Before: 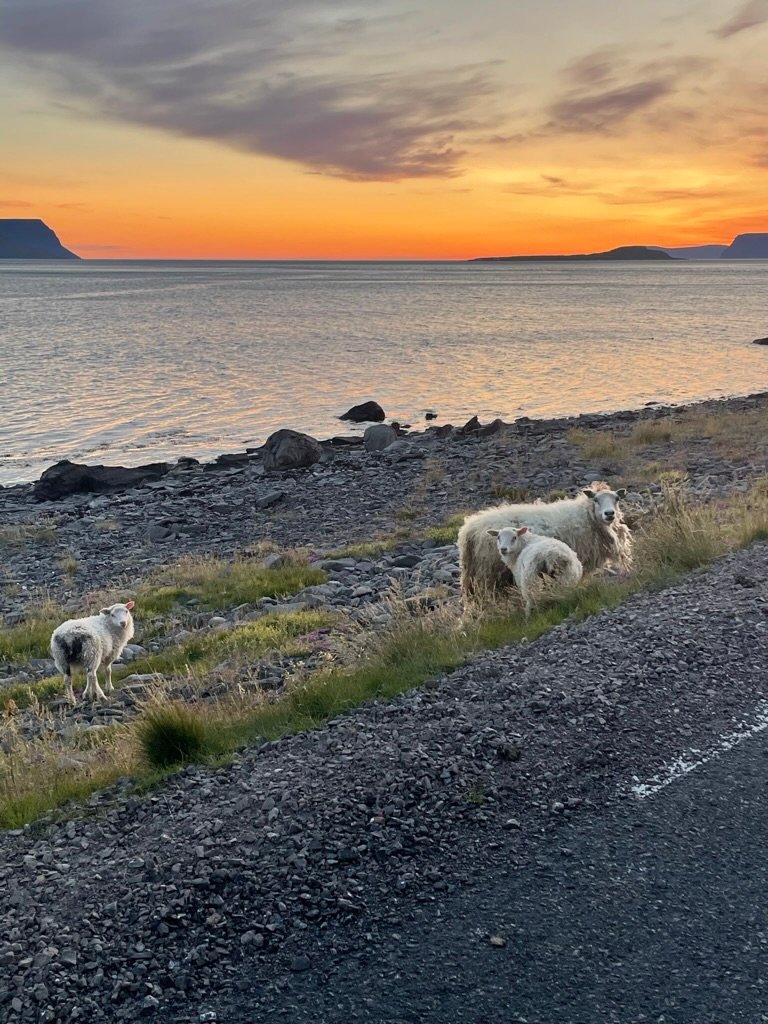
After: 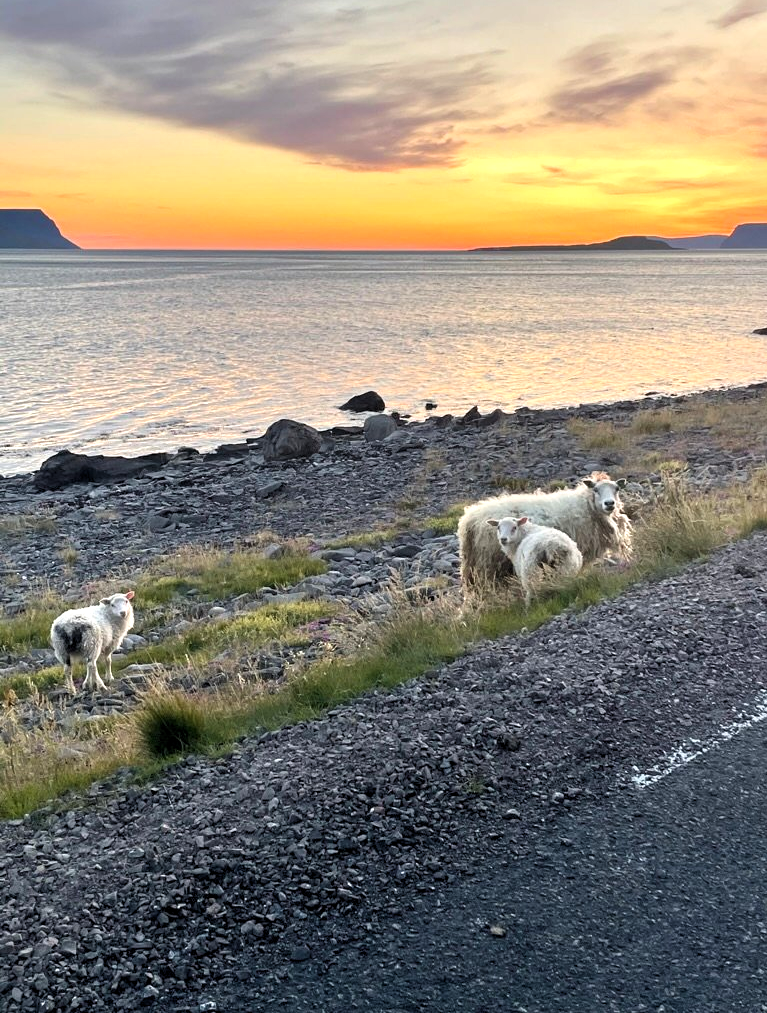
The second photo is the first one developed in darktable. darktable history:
levels: levels [0.031, 0.5, 0.969]
crop: top 1.049%, right 0.001%
exposure: exposure 0.6 EV, compensate highlight preservation false
